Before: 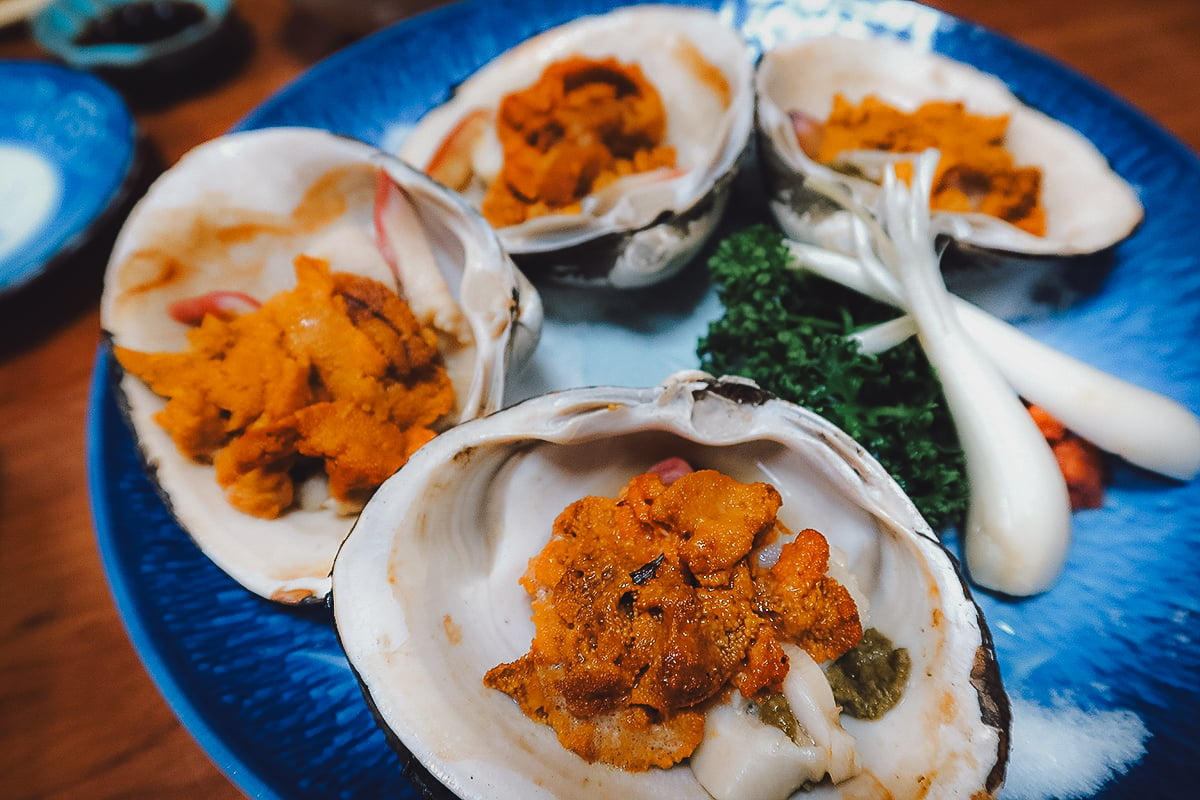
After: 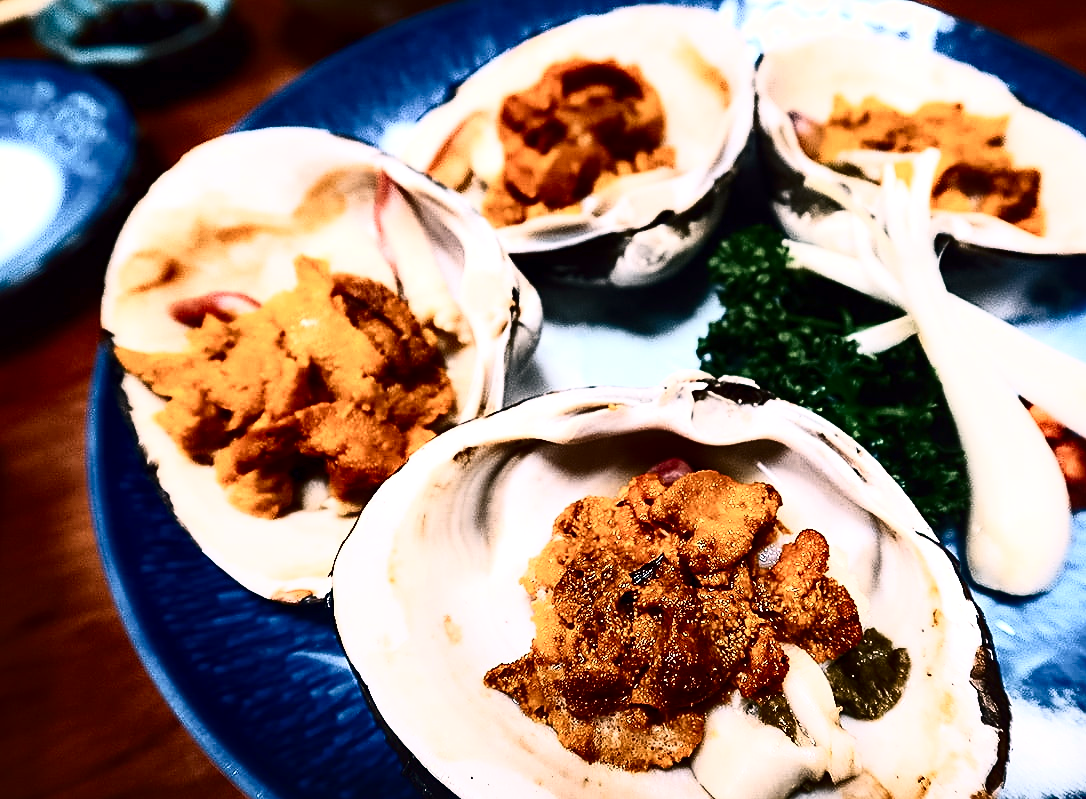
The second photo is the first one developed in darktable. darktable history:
sharpen: amount 0.217
contrast brightness saturation: contrast 0.948, brightness 0.191
crop: right 9.492%, bottom 0.031%
local contrast: mode bilateral grid, contrast 25, coarseness 60, detail 151%, midtone range 0.2
color correction: highlights a* 6.91, highlights b* 4.35
